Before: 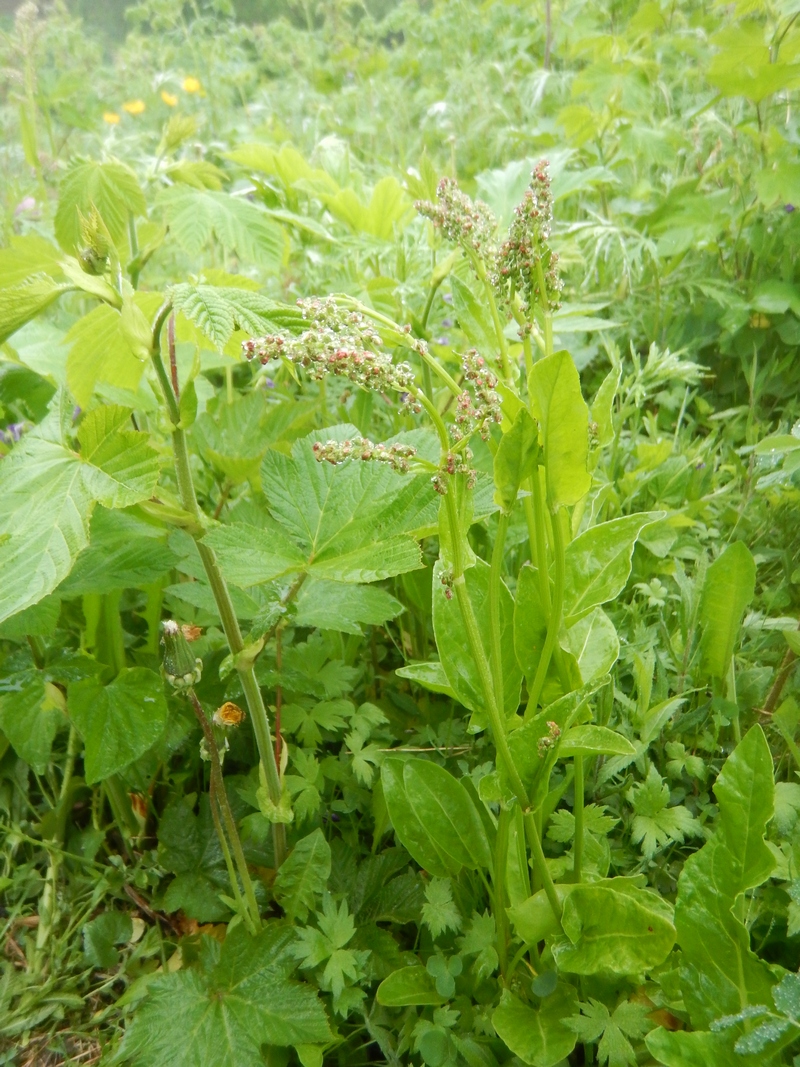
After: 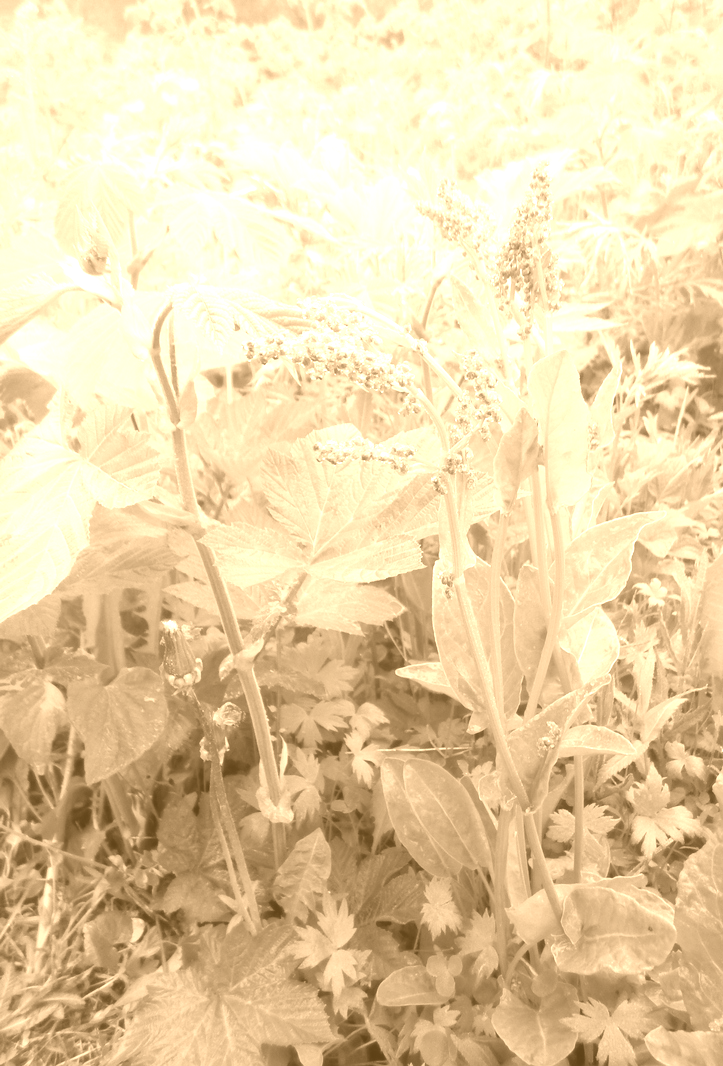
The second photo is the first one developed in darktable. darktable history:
colorize: hue 28.8°, source mix 100%
color zones: curves: ch1 [(0, 0.153) (0.143, 0.15) (0.286, 0.151) (0.429, 0.152) (0.571, 0.152) (0.714, 0.151) (0.857, 0.151) (1, 0.153)]
crop: right 9.509%, bottom 0.031%
white balance: emerald 1
